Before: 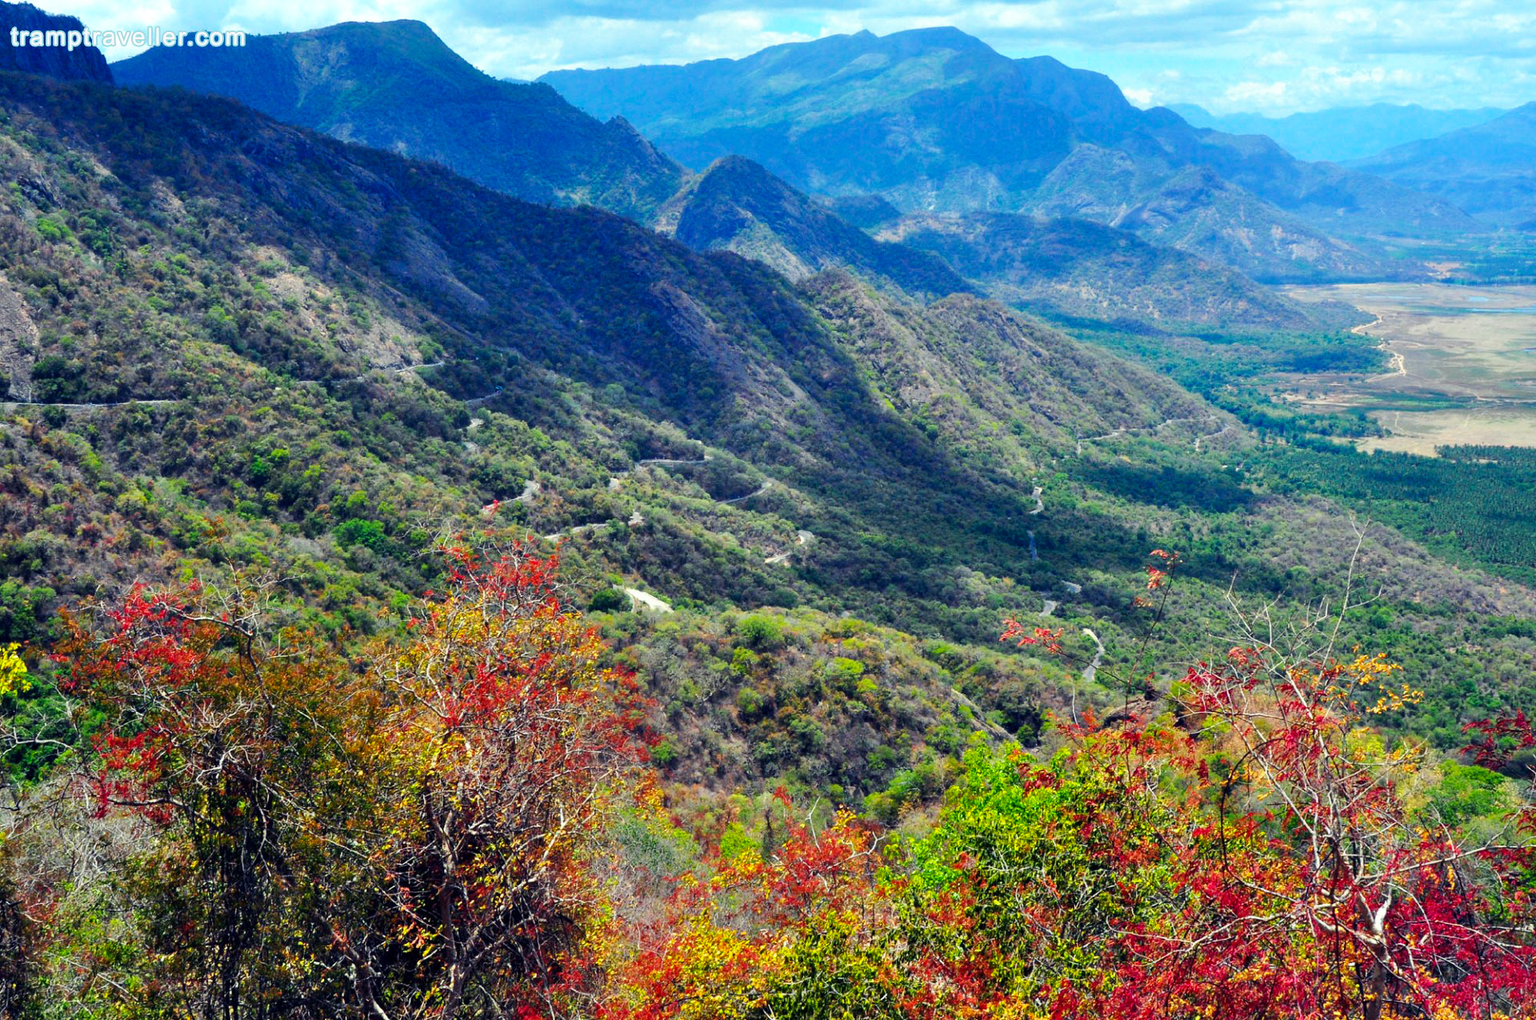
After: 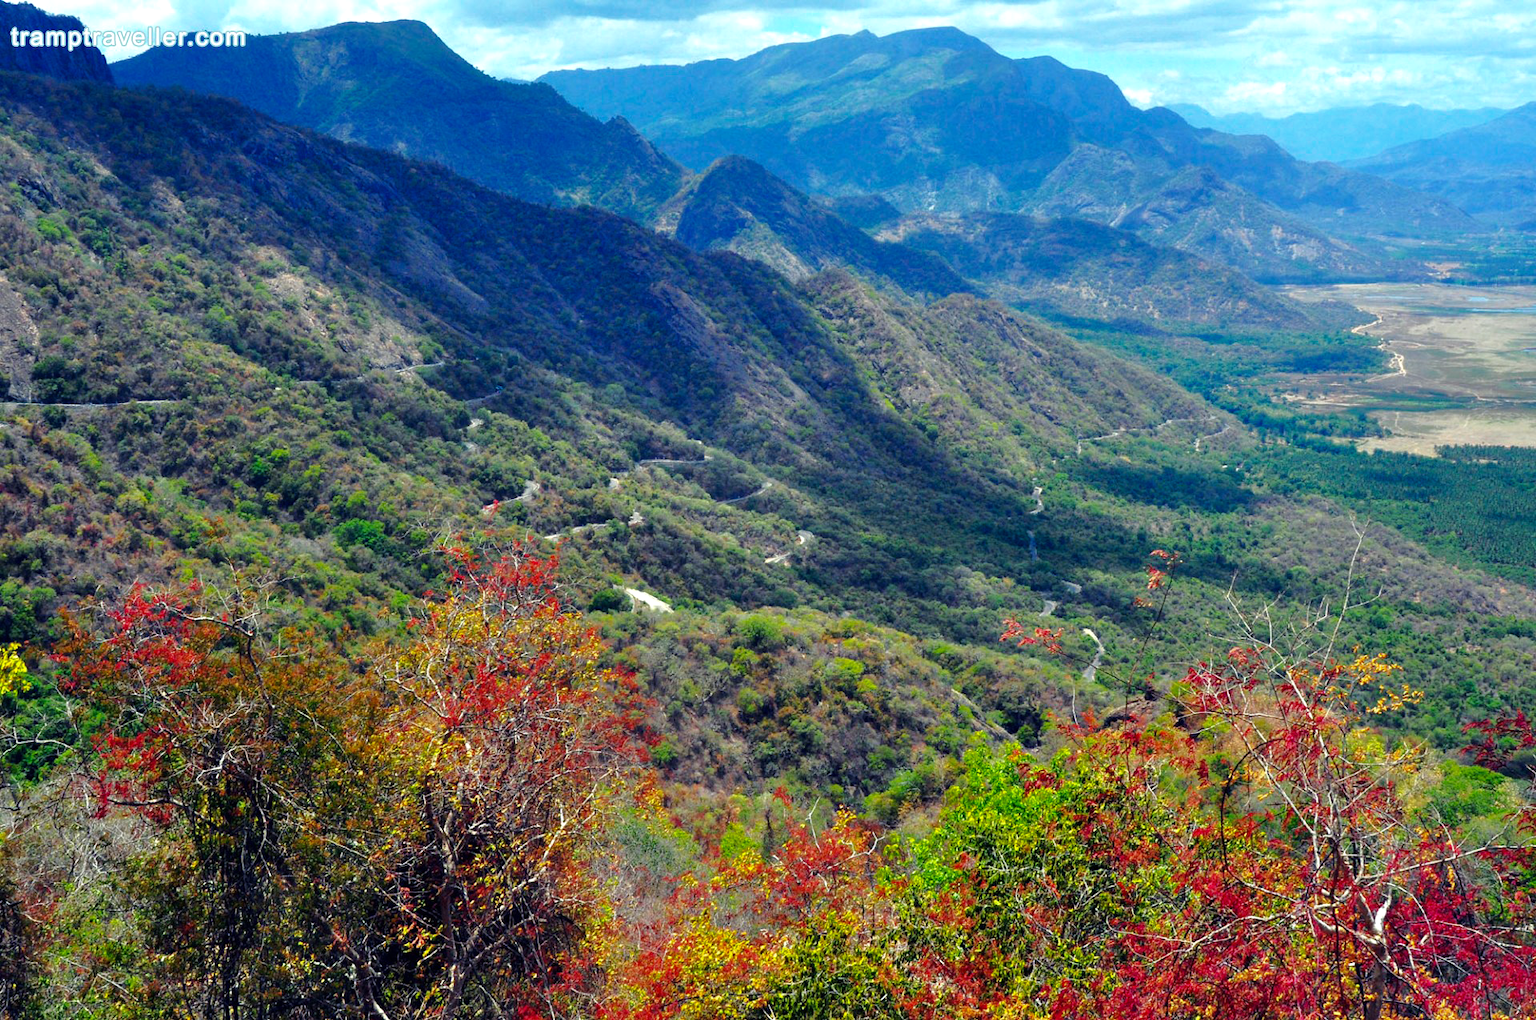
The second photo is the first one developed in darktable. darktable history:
tone equalizer: -8 EV 0 EV, -7 EV 0.003 EV, -6 EV -0.005 EV, -5 EV -0.014 EV, -4 EV -0.061 EV, -3 EV -0.199 EV, -2 EV -0.292 EV, -1 EV 0.114 EV, +0 EV 0.329 EV, edges refinement/feathering 500, mask exposure compensation -1.57 EV, preserve details no
